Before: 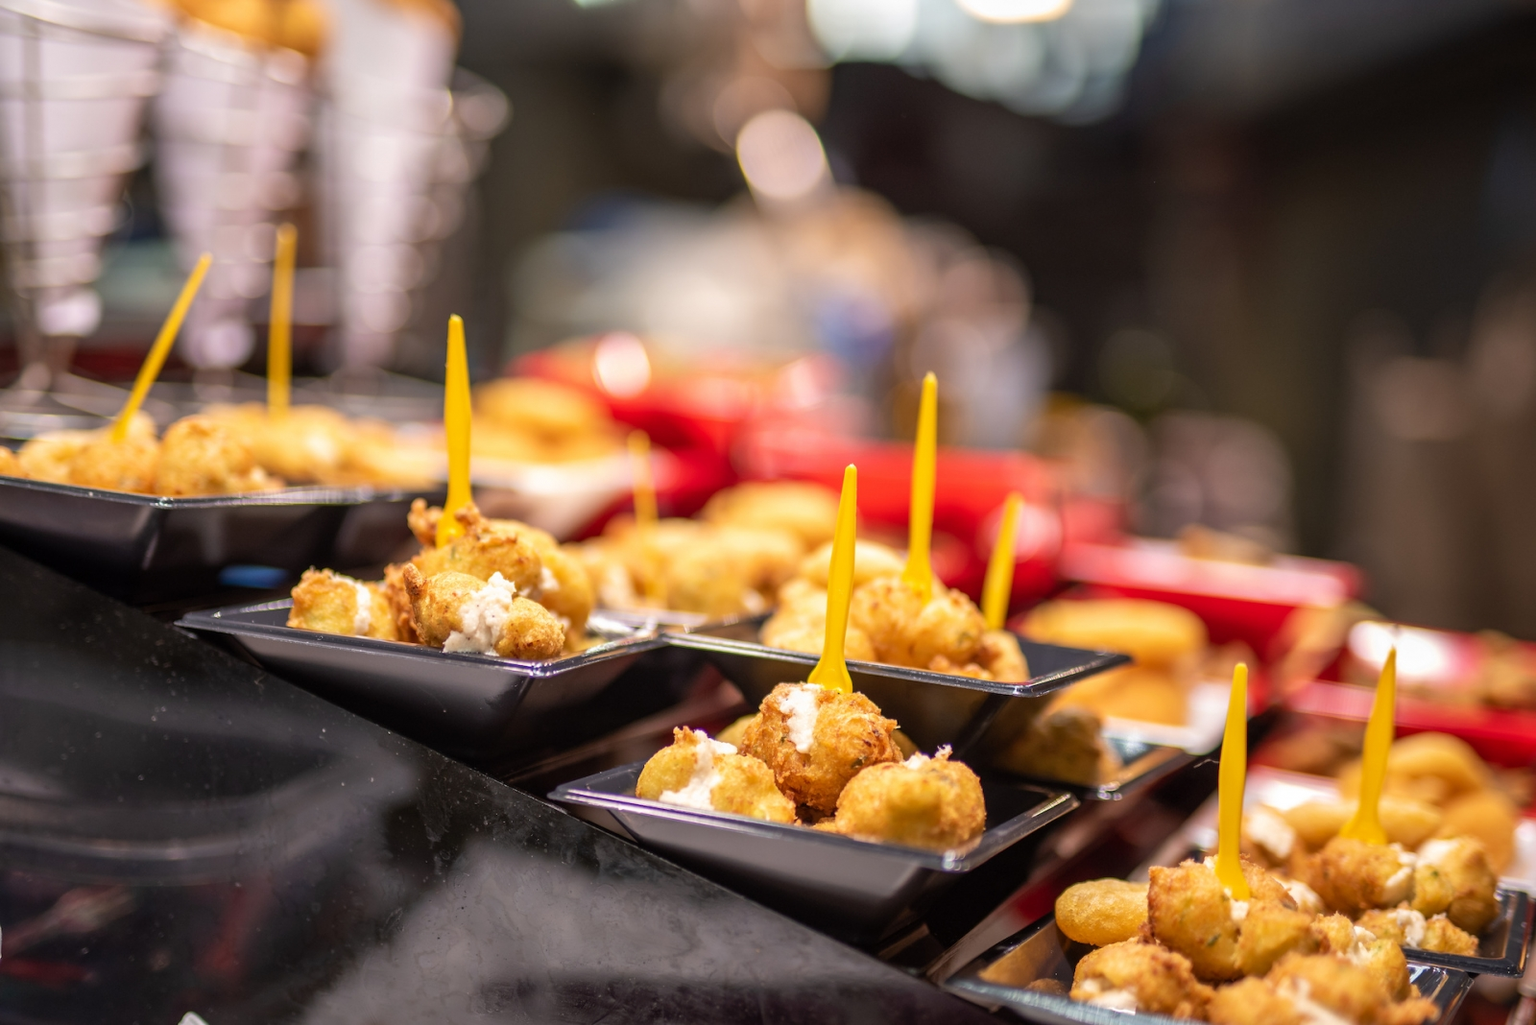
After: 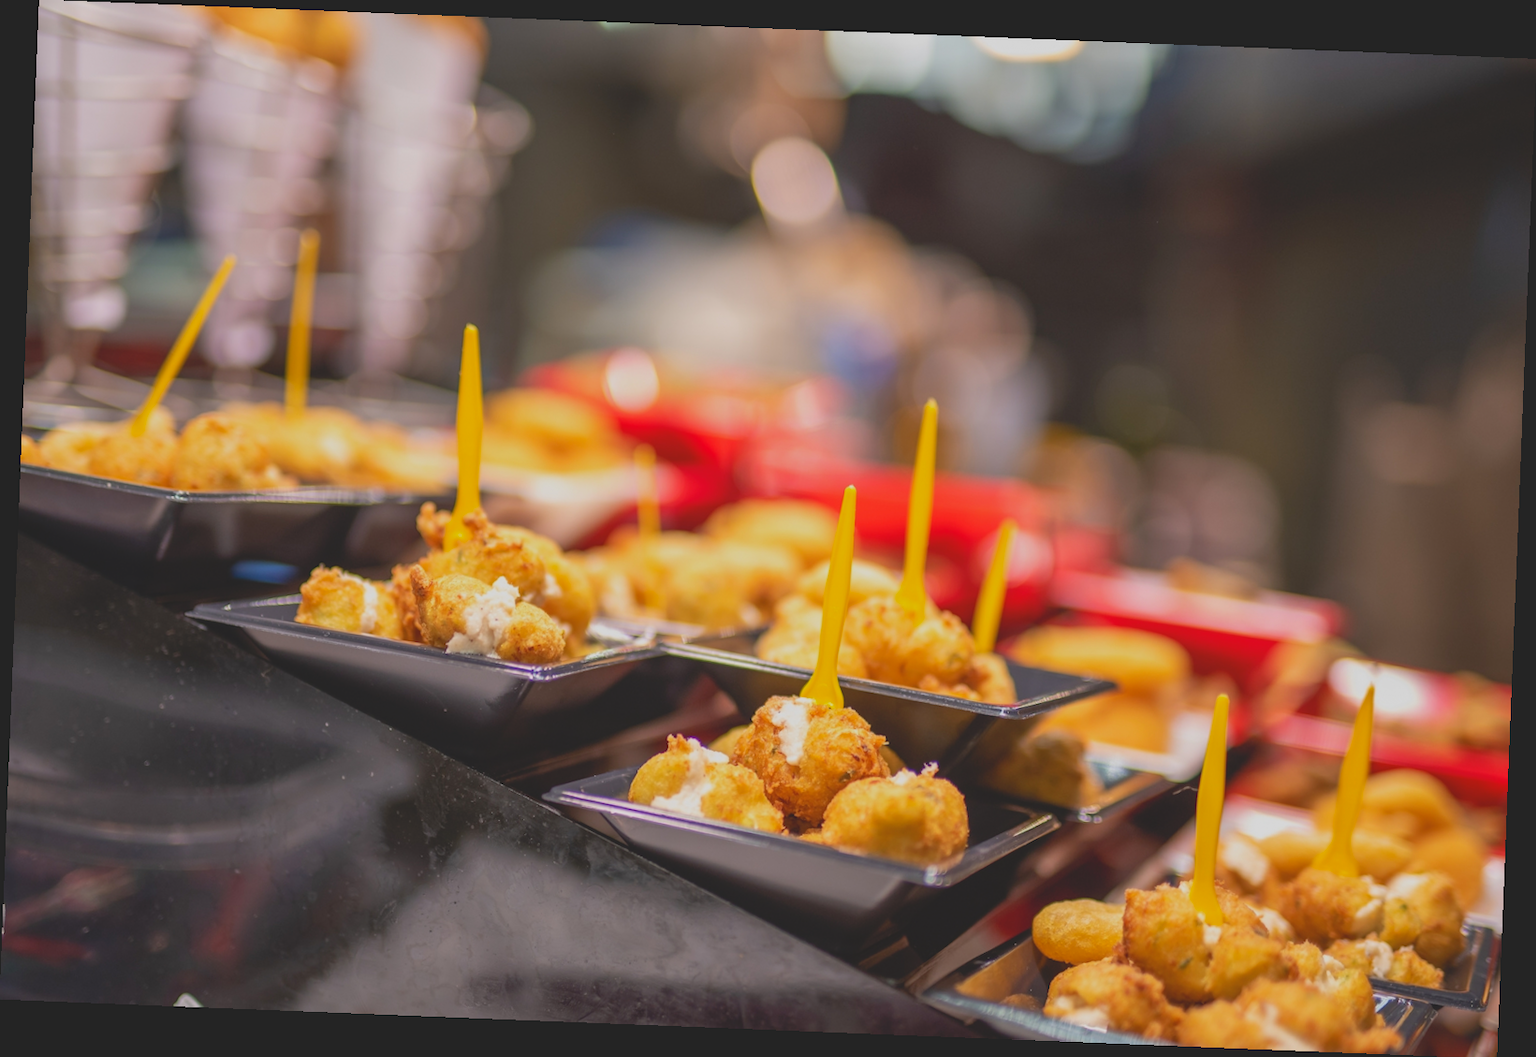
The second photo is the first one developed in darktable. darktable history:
contrast brightness saturation: contrast -0.28
rotate and perspective: rotation 2.27°, automatic cropping off
